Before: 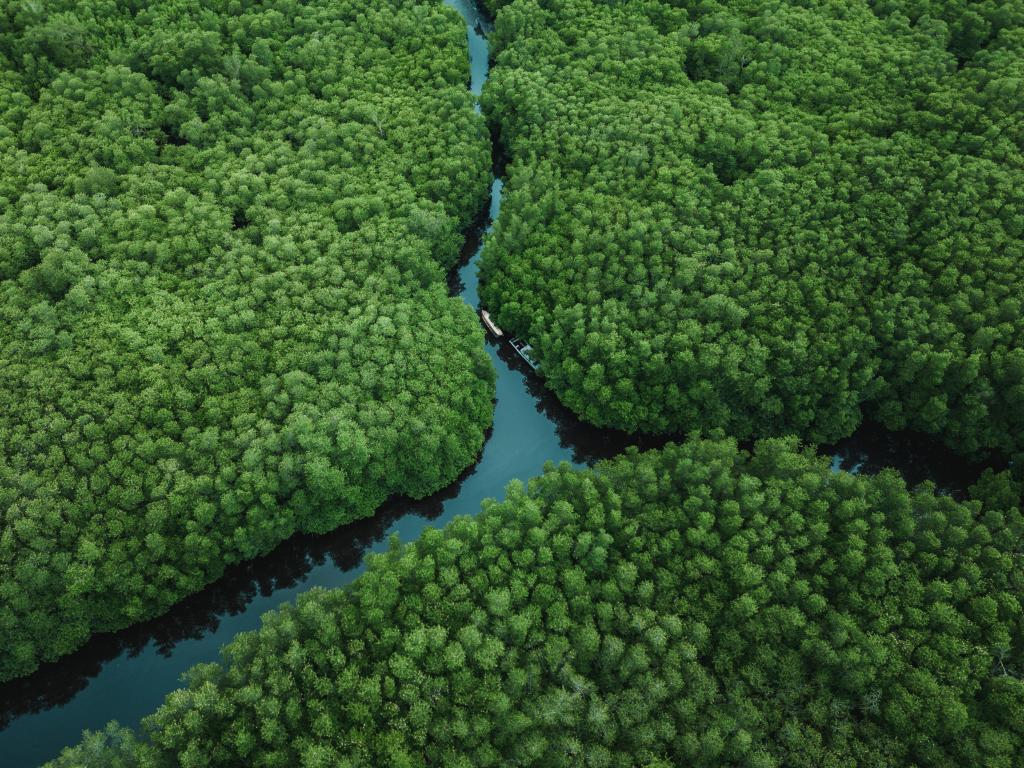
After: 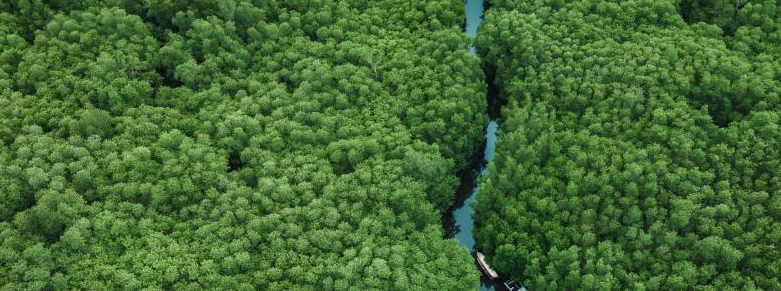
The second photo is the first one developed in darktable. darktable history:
crop: left 0.512%, top 7.651%, right 23.184%, bottom 54.39%
